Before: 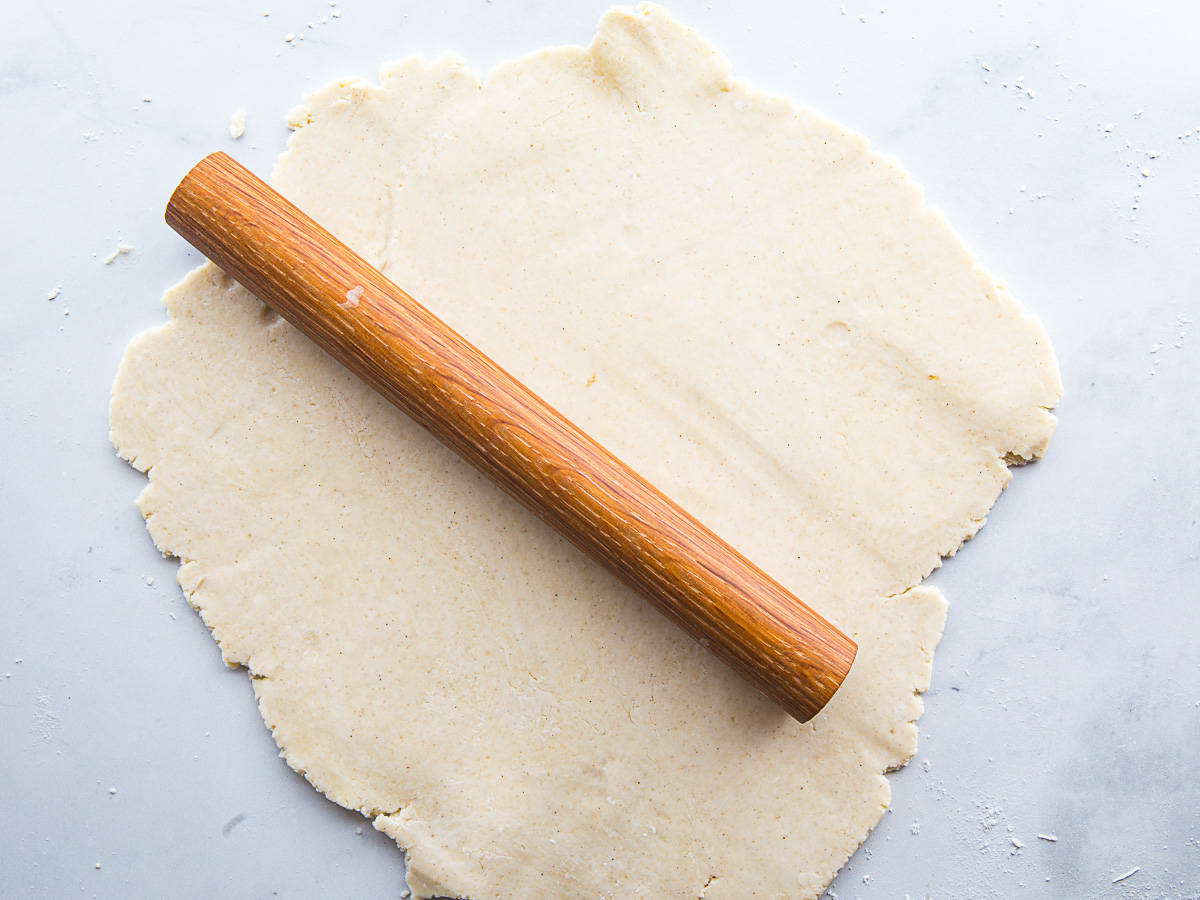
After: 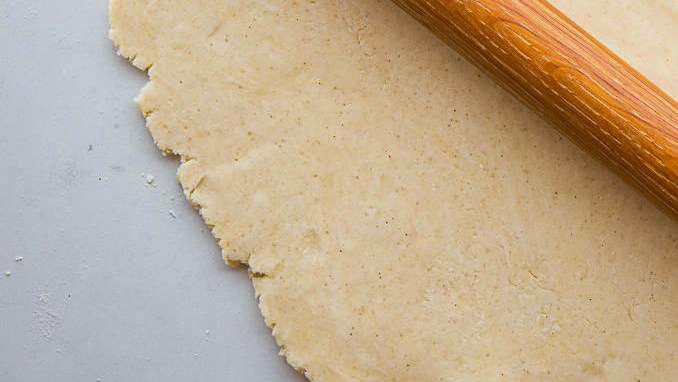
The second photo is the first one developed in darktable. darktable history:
exposure: black level correction 0.002, exposure -0.107 EV, compensate highlight preservation false
color correction: highlights a* -0.548, highlights b* 0.172, shadows a* 4.56, shadows b* 20.71
velvia: on, module defaults
shadows and highlights: highlights color adjustment 73.59%
crop: top 44.761%, right 43.479%, bottom 12.694%
